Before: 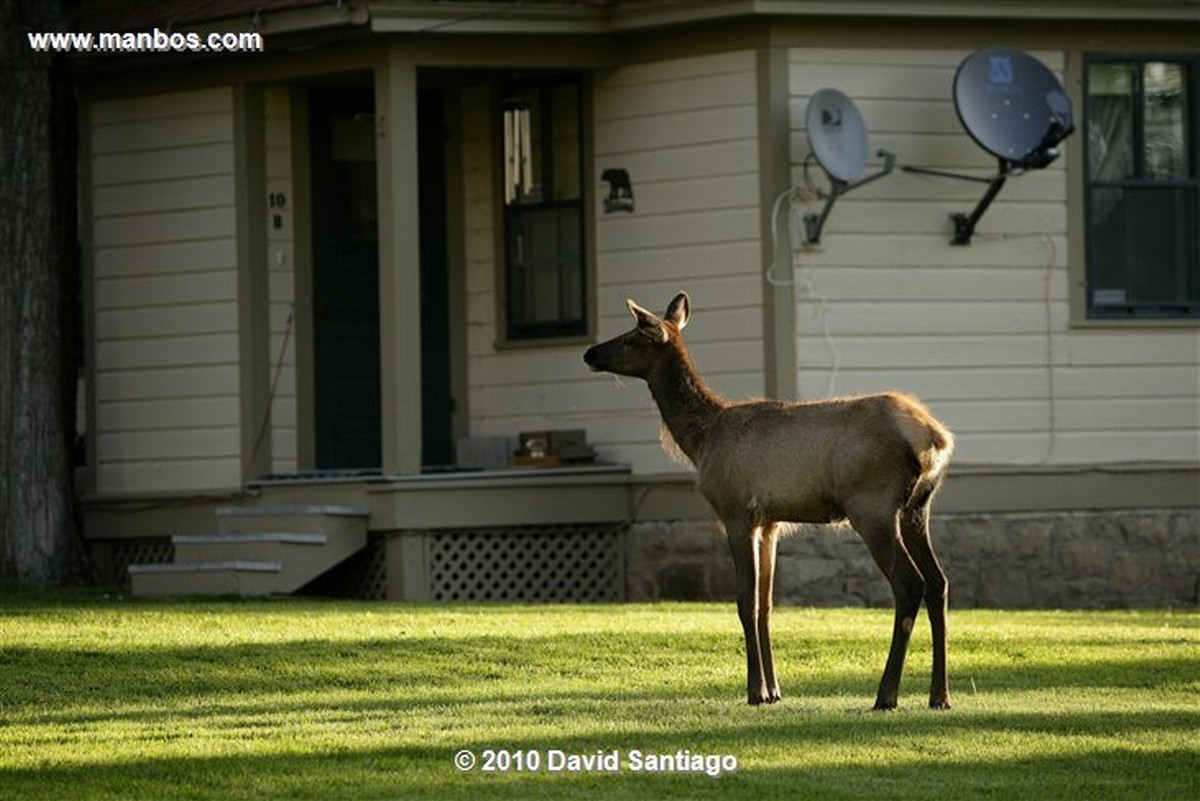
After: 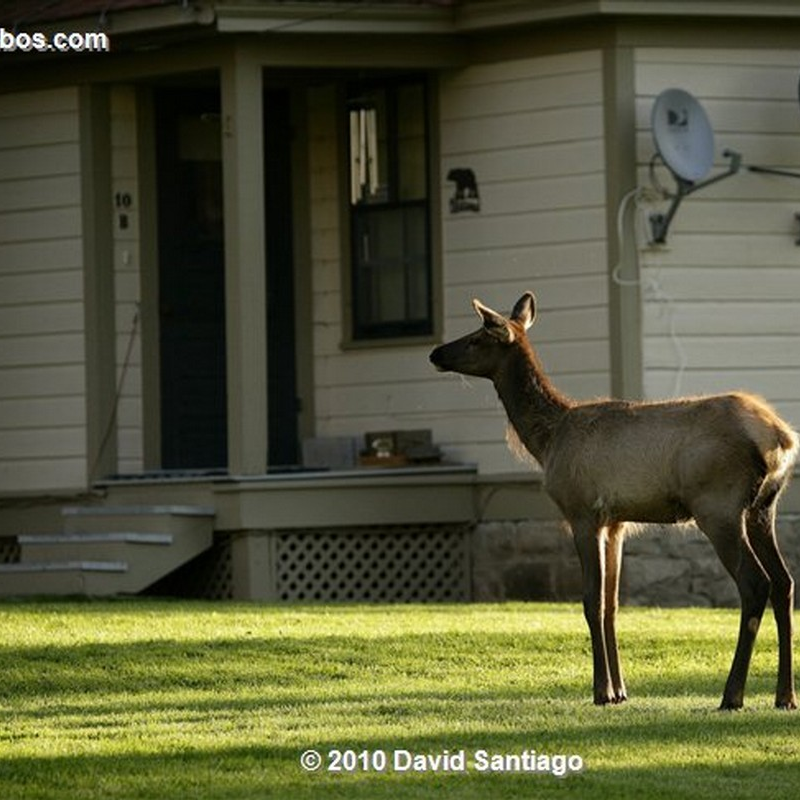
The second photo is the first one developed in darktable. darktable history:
crop and rotate: left 12.87%, right 20.404%
